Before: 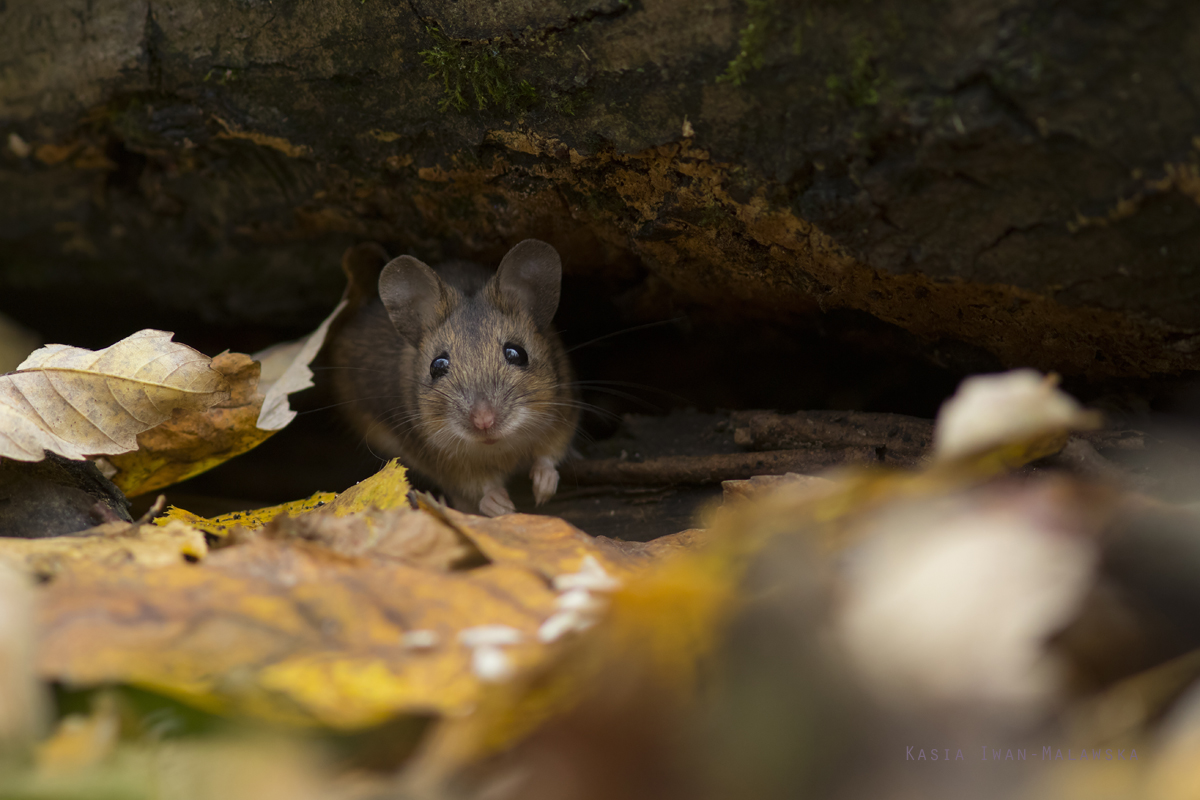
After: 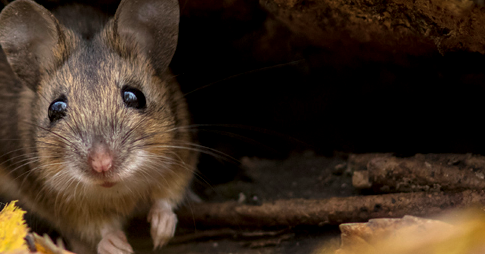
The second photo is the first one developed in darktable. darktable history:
crop: left 31.869%, top 32.192%, right 27.655%, bottom 36.021%
local contrast: highlights 61%, detail 143%, midtone range 0.427
base curve: curves: ch0 [(0, 0) (0.088, 0.125) (0.176, 0.251) (0.354, 0.501) (0.613, 0.749) (1, 0.877)]
